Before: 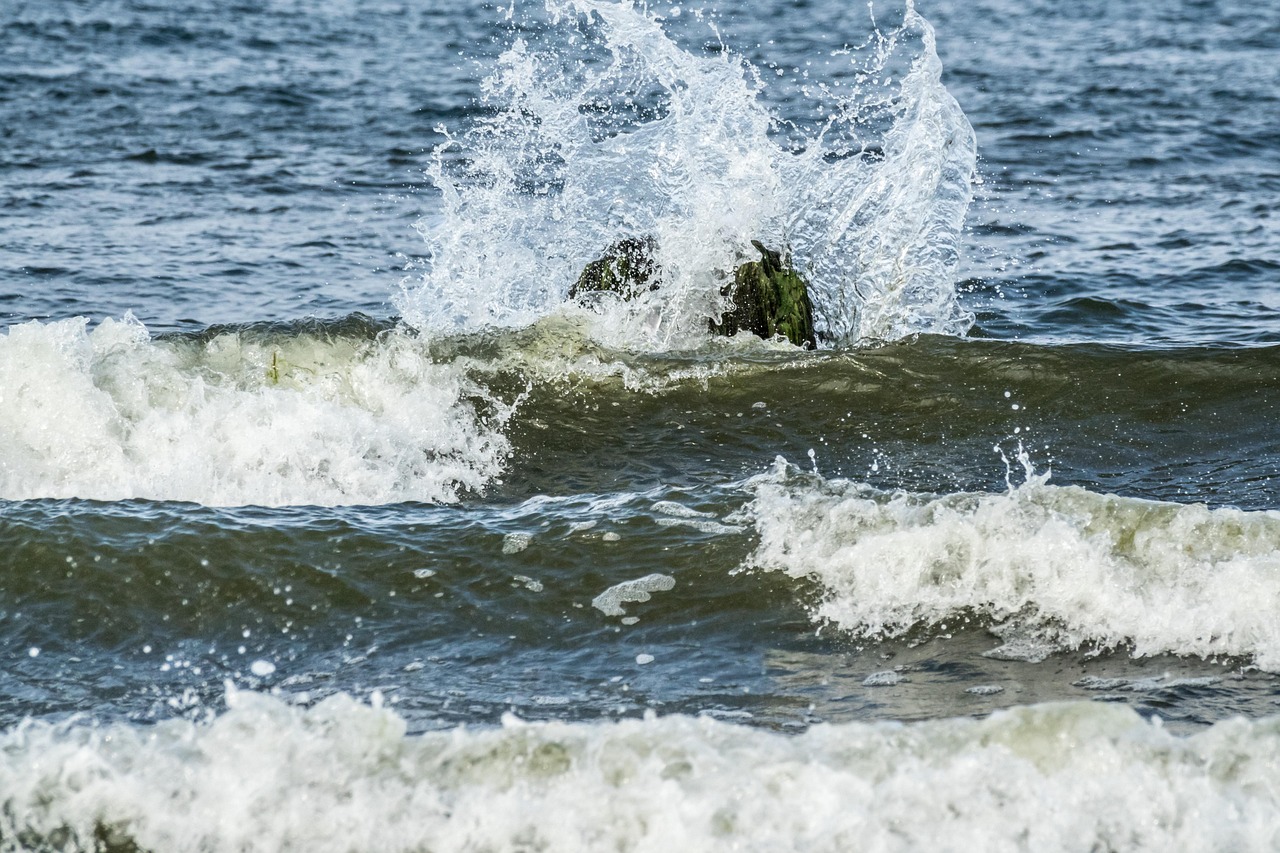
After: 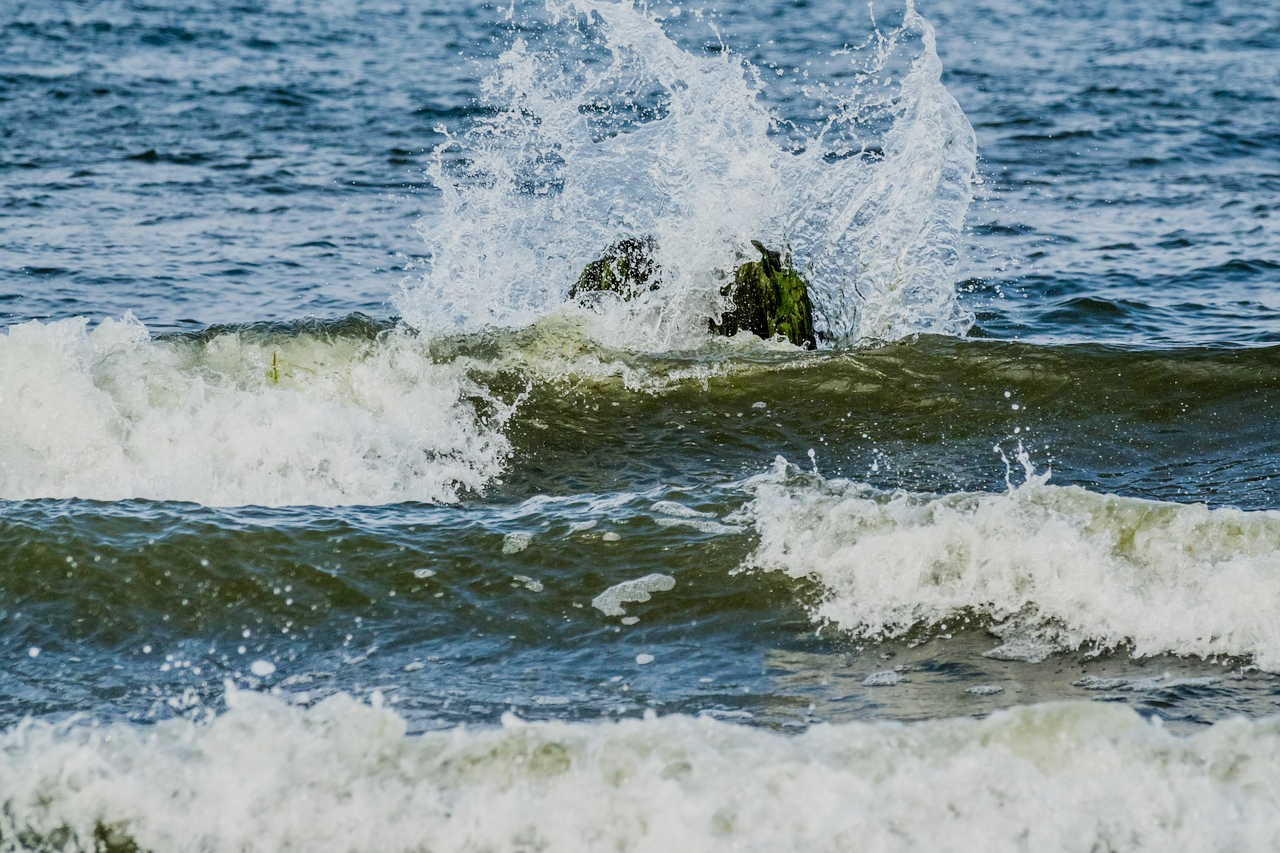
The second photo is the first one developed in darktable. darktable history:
filmic rgb: black relative exposure -7.97 EV, white relative exposure 4.01 EV, hardness 4.19
color balance rgb: perceptual saturation grading › global saturation 20.871%, perceptual saturation grading › highlights -19.995%, perceptual saturation grading › shadows 29.294%, global vibrance 20%
